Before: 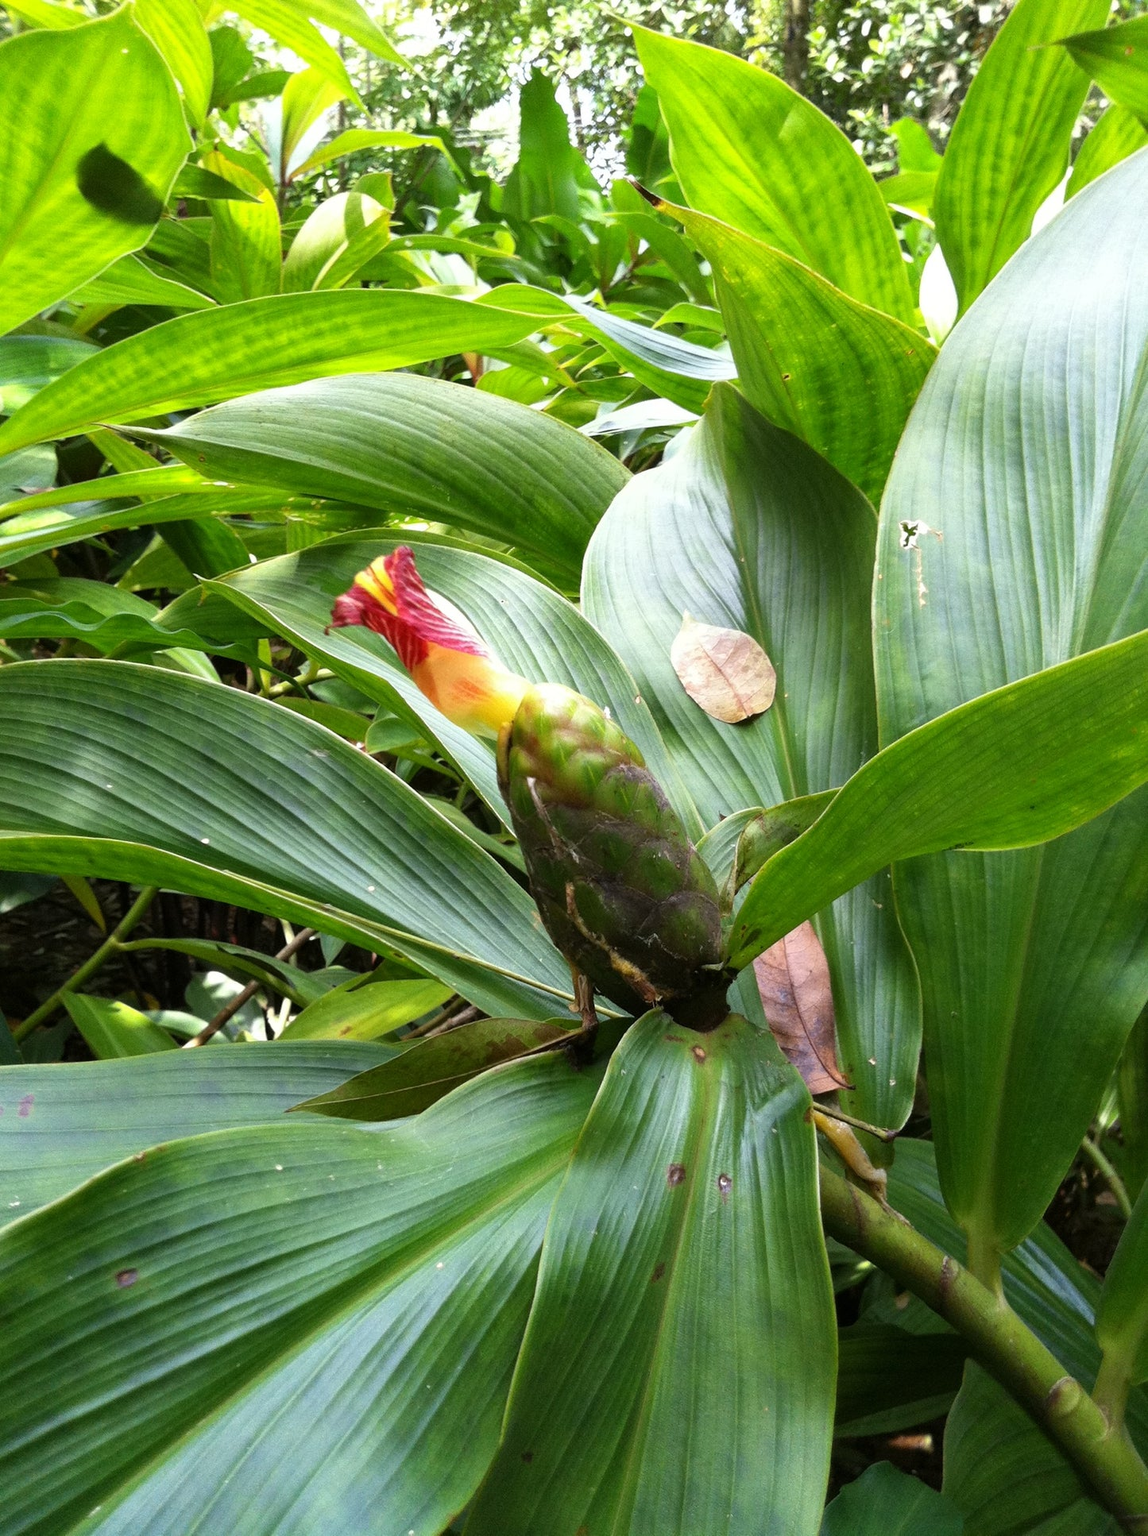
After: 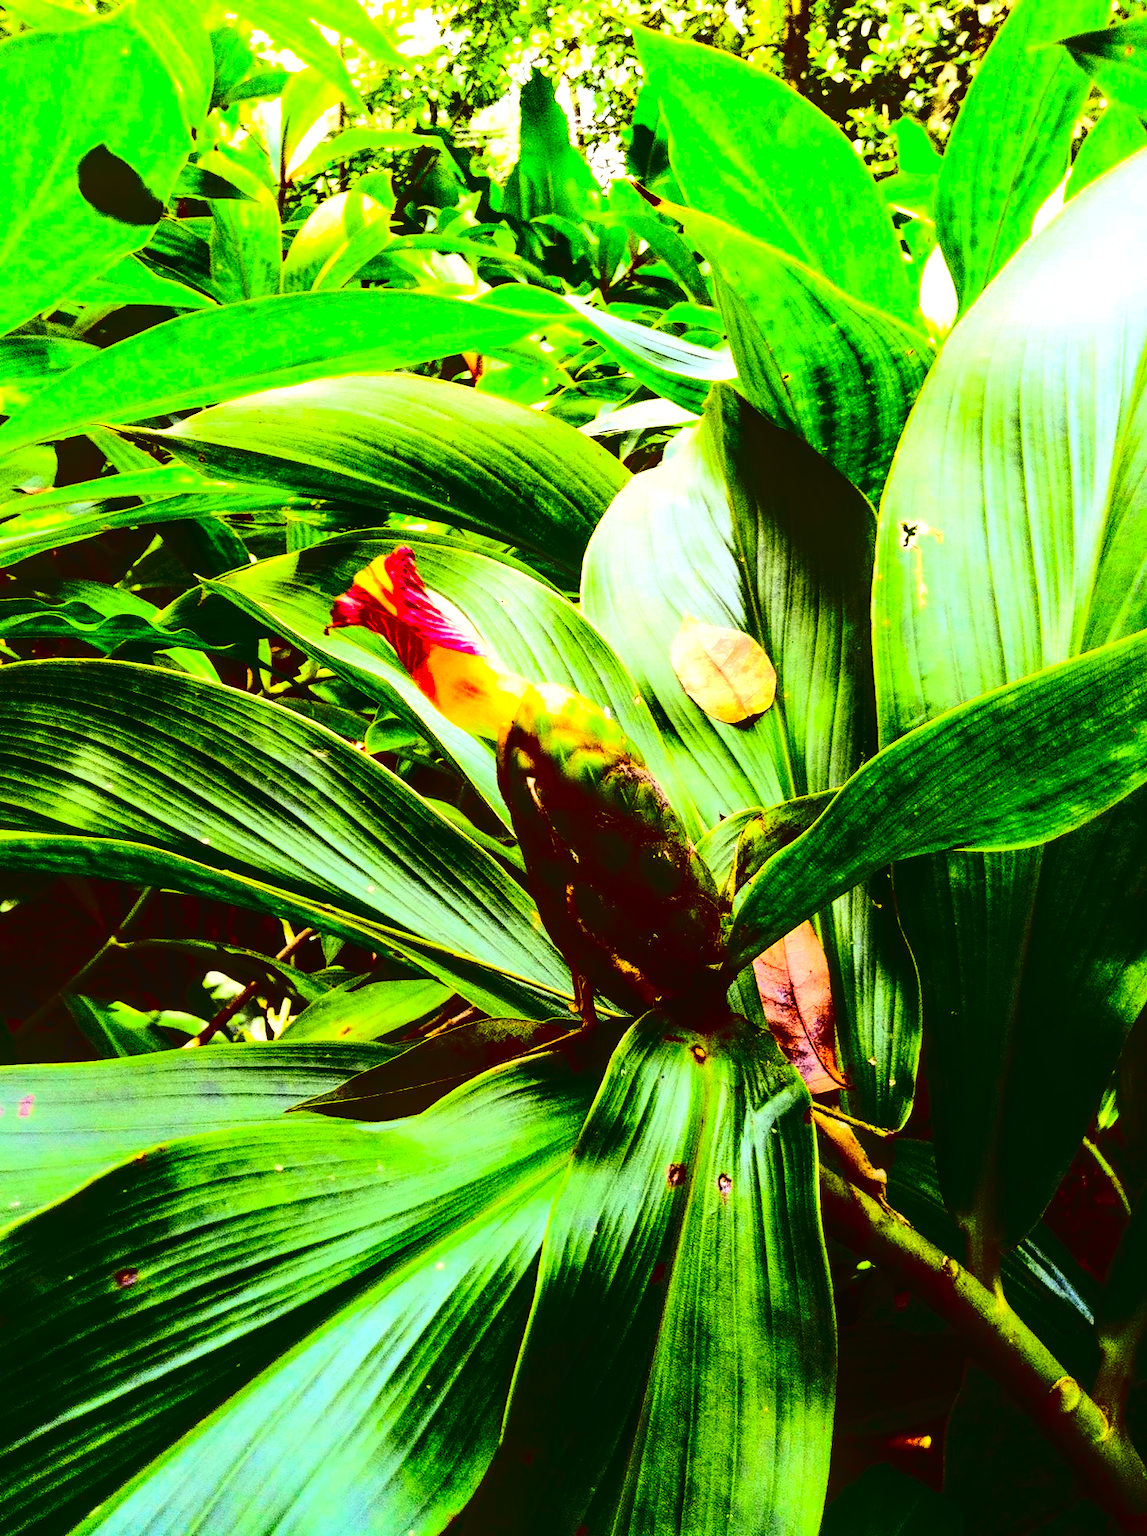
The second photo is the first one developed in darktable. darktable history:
color balance rgb: power › luminance 9.813%, power › chroma 2.828%, power › hue 59.25°, perceptual saturation grading › global saturation -0.131%, perceptual brilliance grading › global brilliance 10.052%, perceptual brilliance grading › shadows 14.231%, global vibrance 25.074%, contrast 19.659%
contrast brightness saturation: contrast 0.755, brightness -0.994, saturation 0.988
local contrast: on, module defaults
